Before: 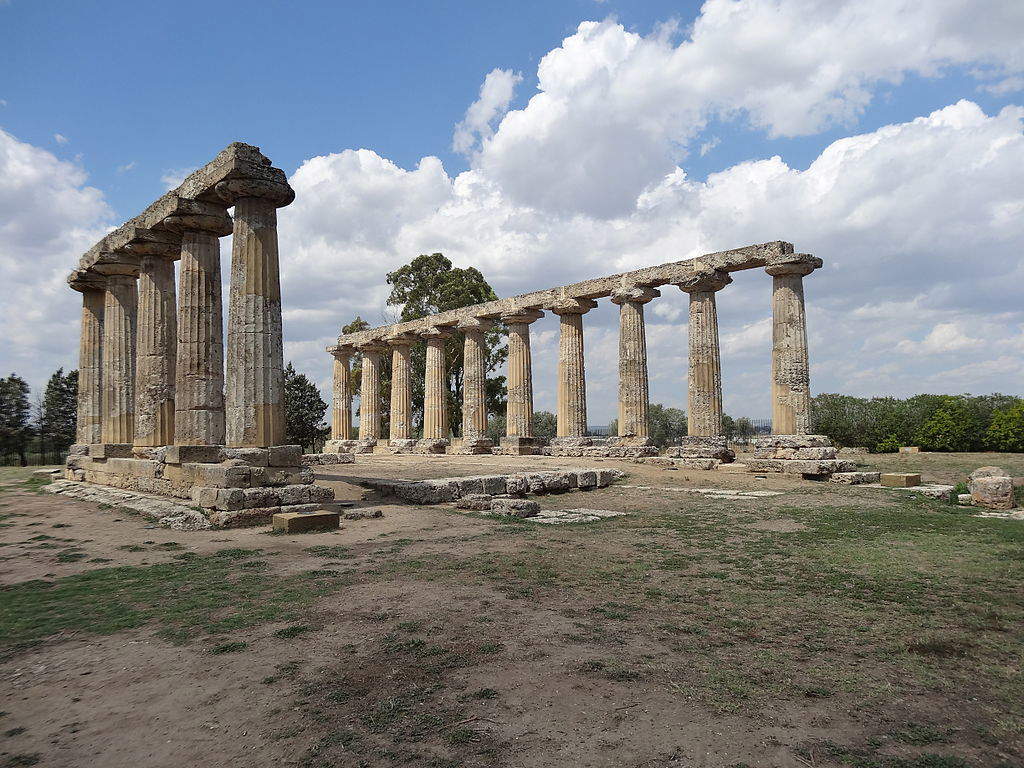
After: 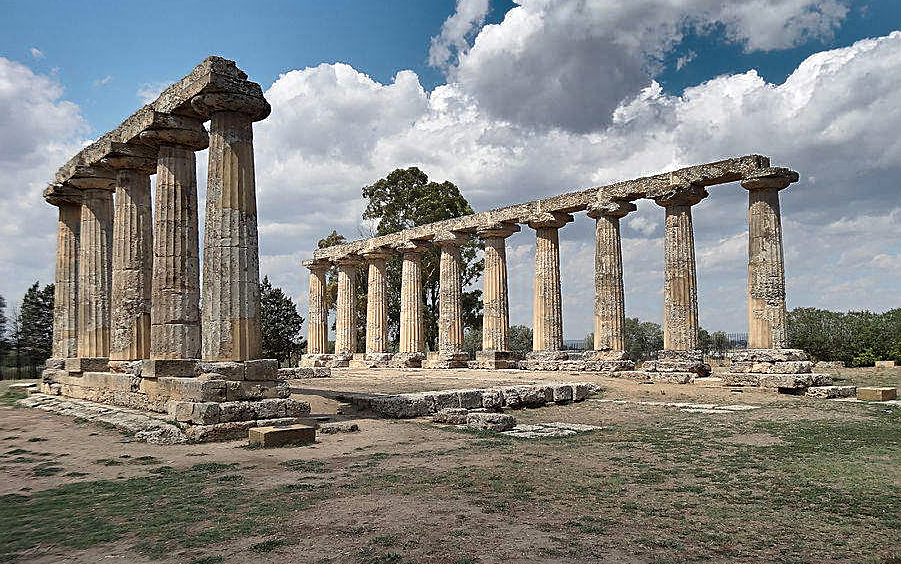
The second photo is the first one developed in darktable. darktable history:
crop and rotate: left 2.437%, top 11.227%, right 9.525%, bottom 15.331%
sharpen: on, module defaults
shadows and highlights: shadows 21, highlights -82.99, soften with gaussian
color zones: curves: ch0 [(0.018, 0.548) (0.197, 0.654) (0.425, 0.447) (0.605, 0.658) (0.732, 0.579)]; ch1 [(0.105, 0.531) (0.224, 0.531) (0.386, 0.39) (0.618, 0.456) (0.732, 0.456) (0.956, 0.421)]; ch2 [(0.039, 0.583) (0.215, 0.465) (0.399, 0.544) (0.465, 0.548) (0.614, 0.447) (0.724, 0.43) (0.882, 0.623) (0.956, 0.632)]
